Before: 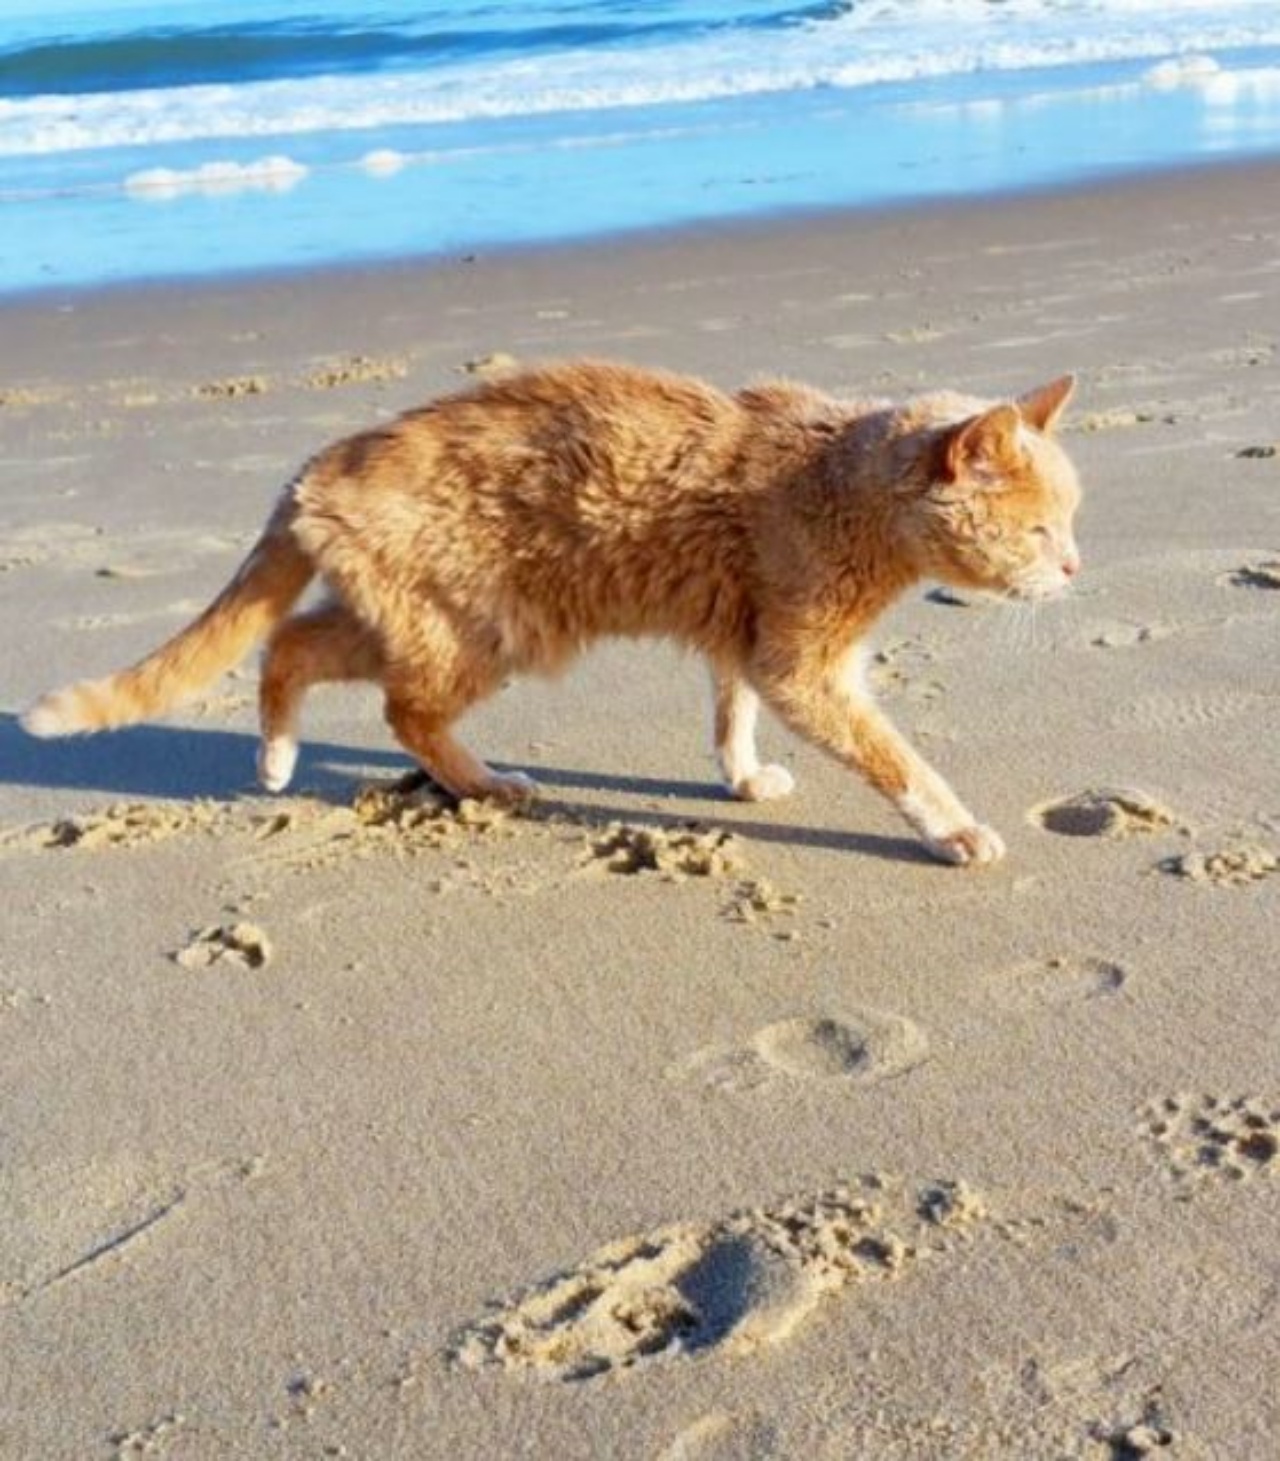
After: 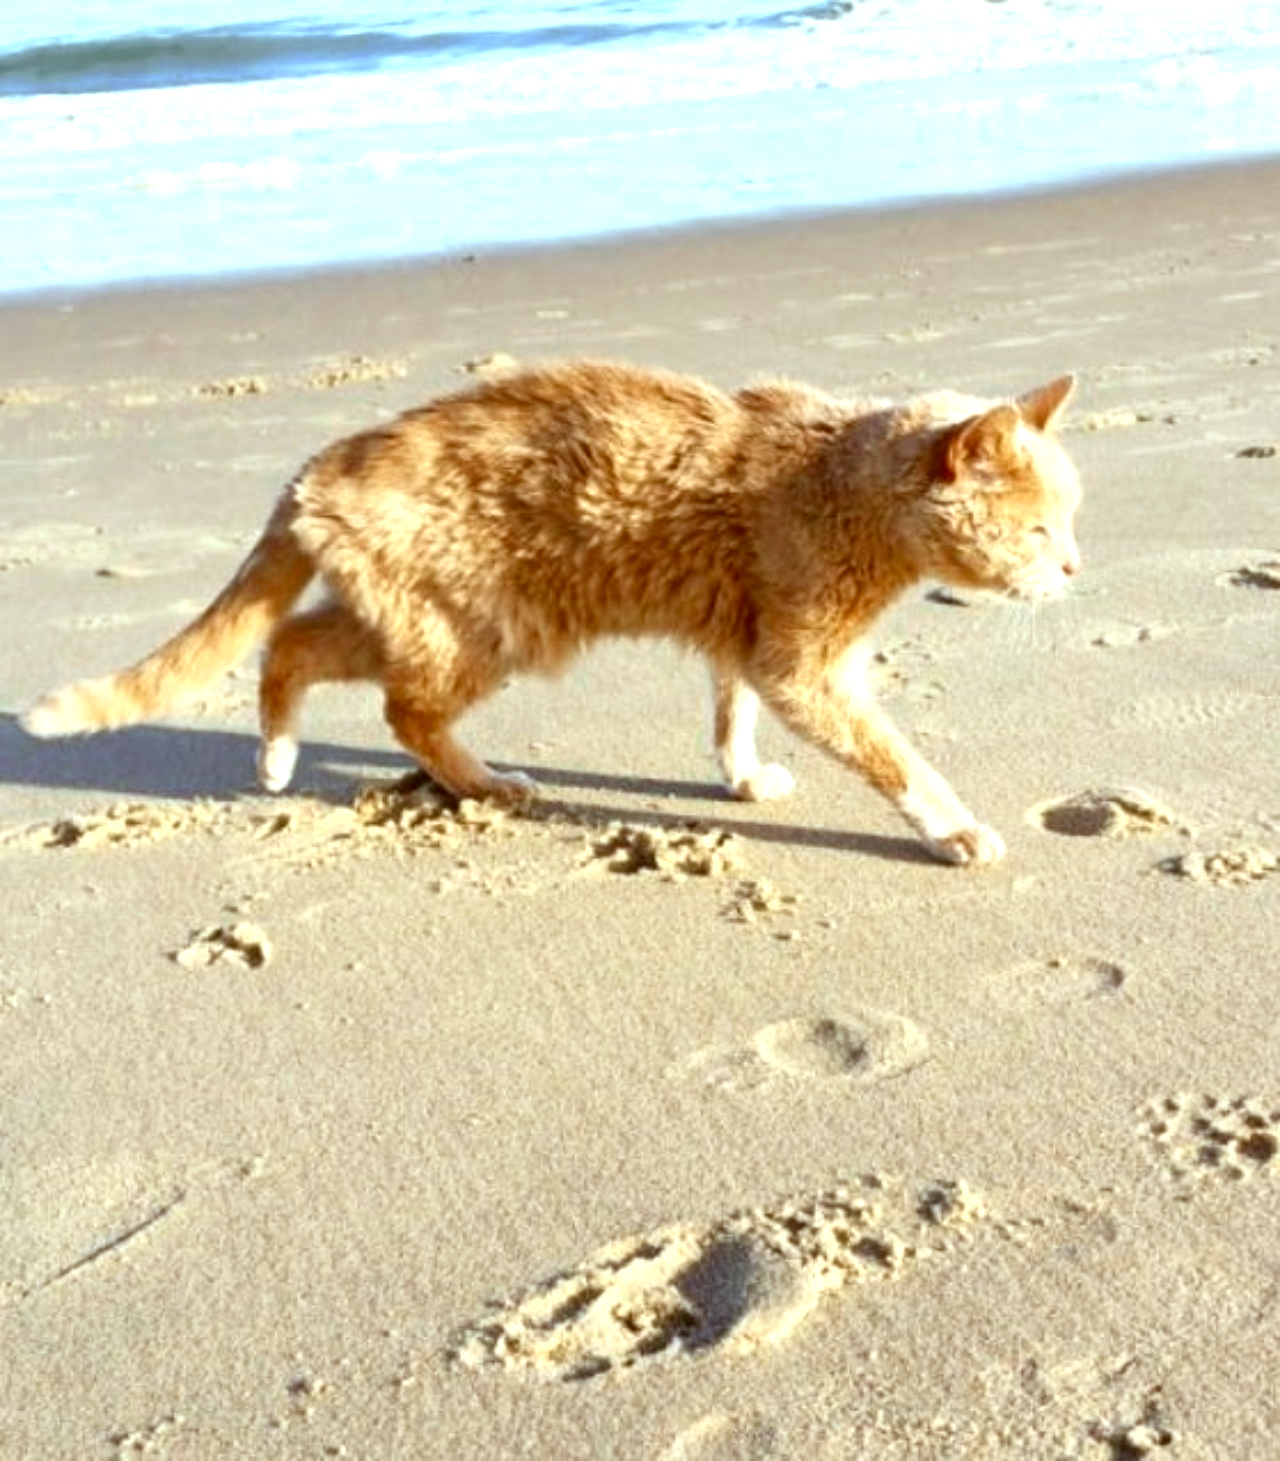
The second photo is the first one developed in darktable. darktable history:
color zones: curves: ch0 [(0, 0.5) (0.125, 0.4) (0.25, 0.5) (0.375, 0.4) (0.5, 0.4) (0.625, 0.6) (0.75, 0.6) (0.875, 0.5)]; ch1 [(0, 0.35) (0.125, 0.45) (0.25, 0.35) (0.375, 0.35) (0.5, 0.35) (0.625, 0.35) (0.75, 0.45) (0.875, 0.35)]; ch2 [(0, 0.6) (0.125, 0.5) (0.25, 0.5) (0.375, 0.6) (0.5, 0.6) (0.625, 0.5) (0.75, 0.5) (0.875, 0.5)]
color correction: highlights a* -6.05, highlights b* 9.28, shadows a* 10.27, shadows b* 23.9
exposure: black level correction -0.002, exposure 0.709 EV, compensate highlight preservation false
